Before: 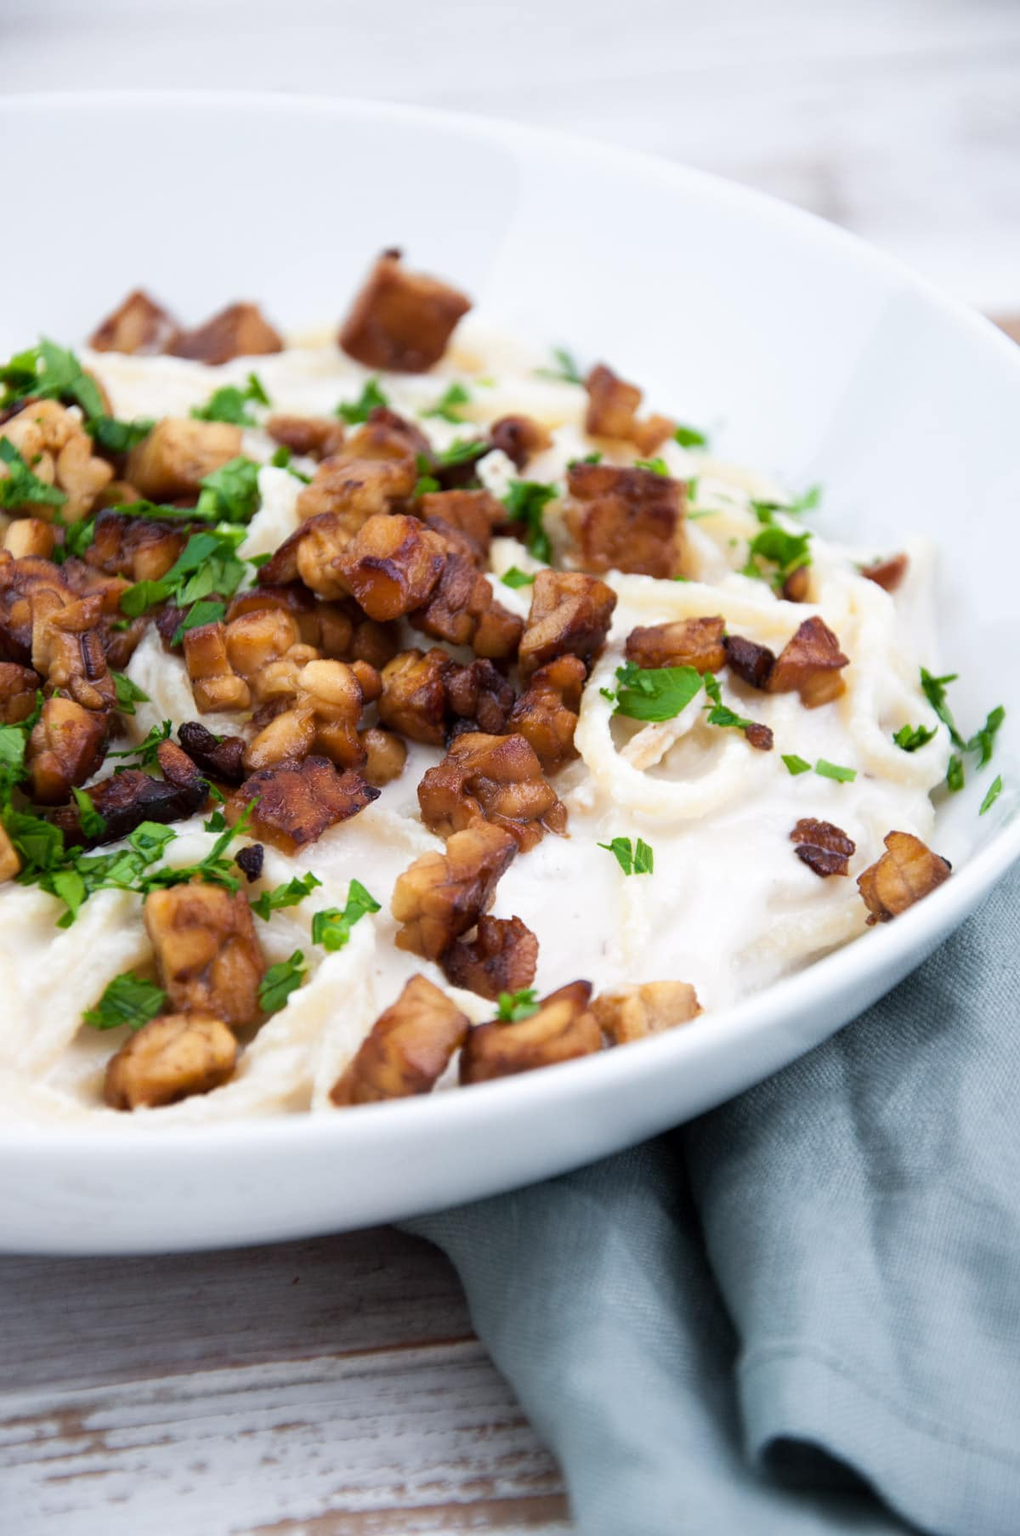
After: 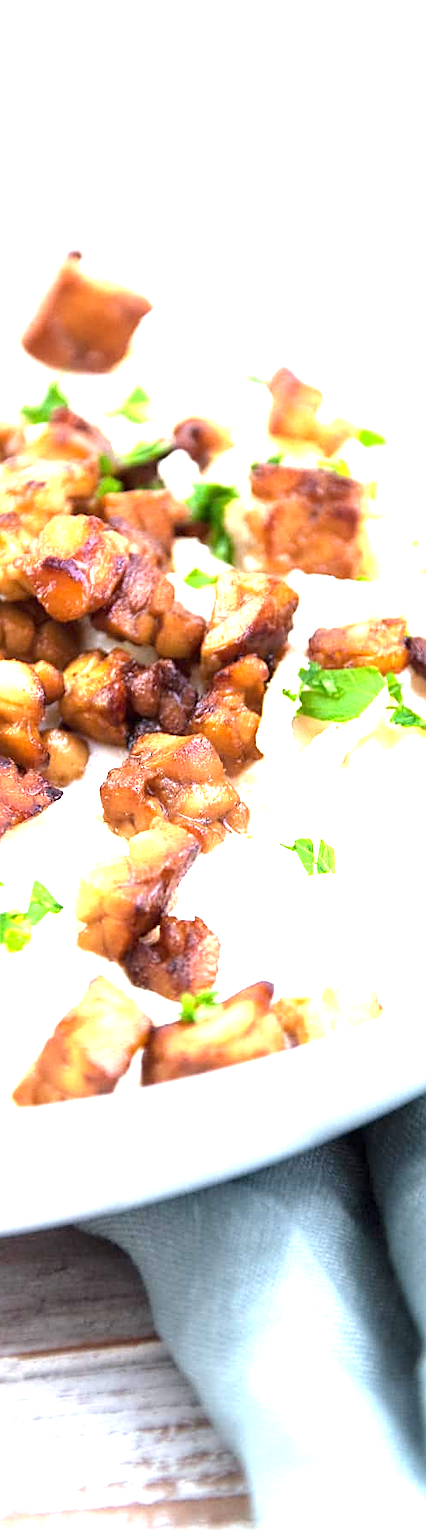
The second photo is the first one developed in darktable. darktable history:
exposure: black level correction 0, exposure 1.931 EV, compensate exposure bias true, compensate highlight preservation false
sharpen: on, module defaults
crop: left 31.22%, right 27.017%
